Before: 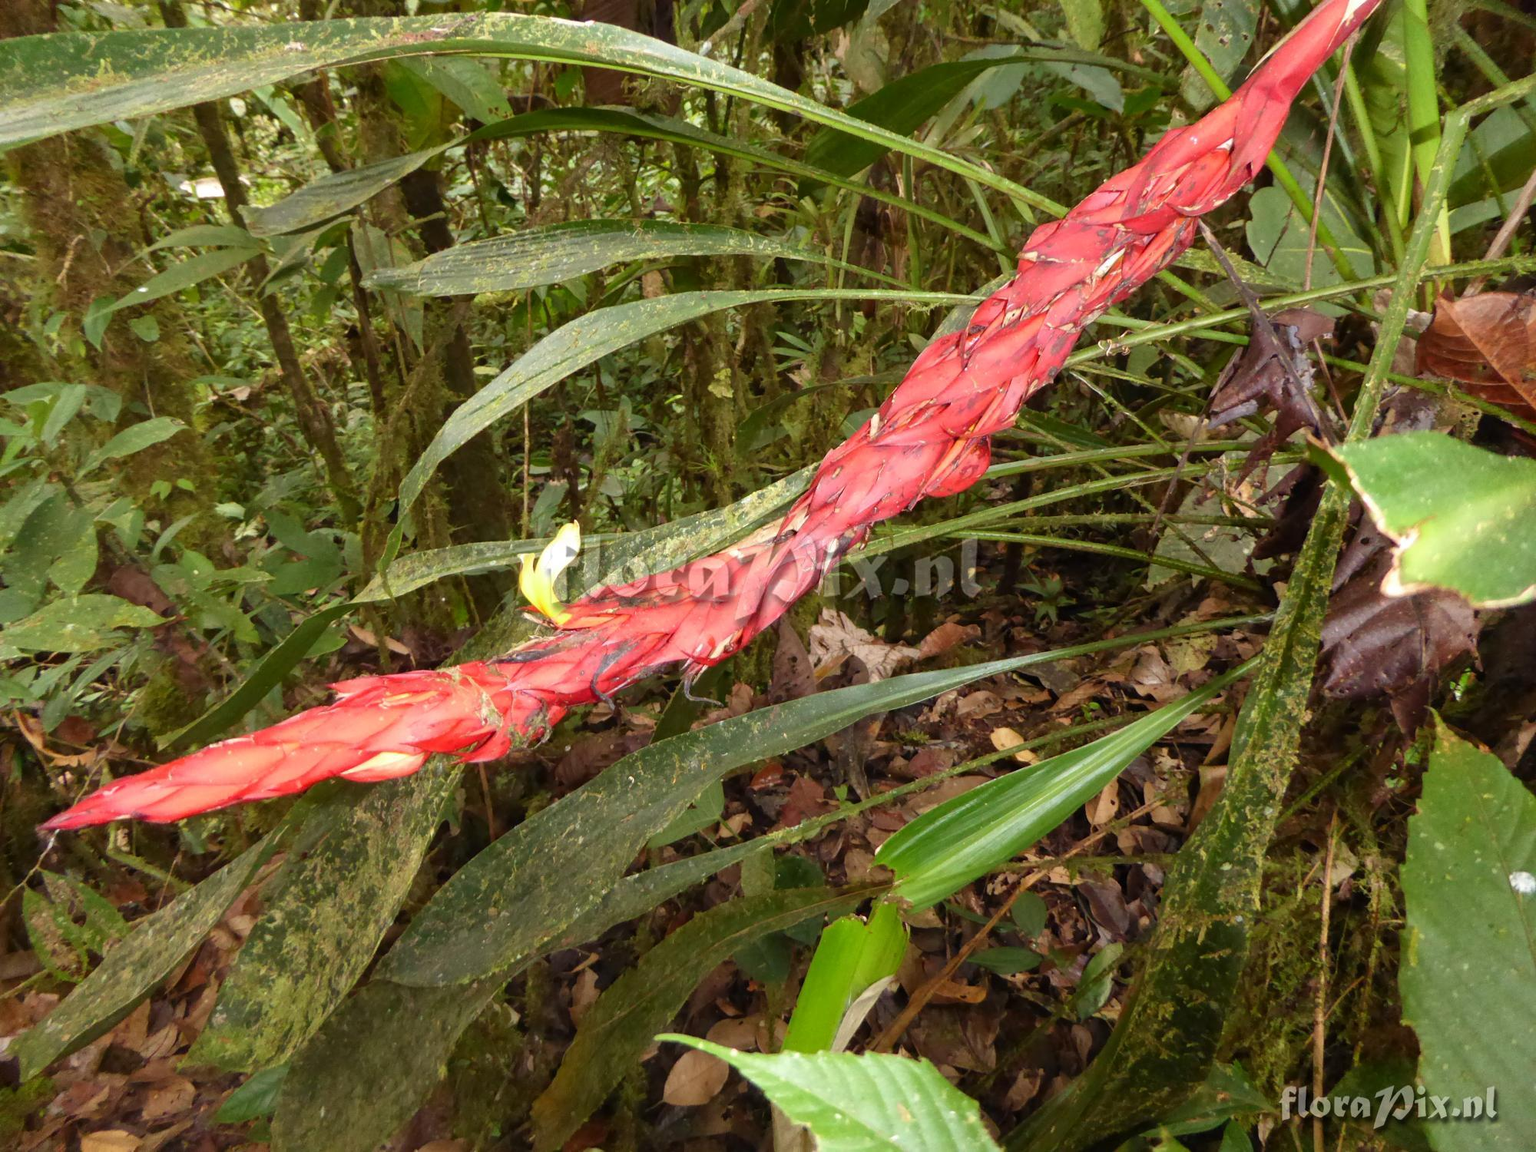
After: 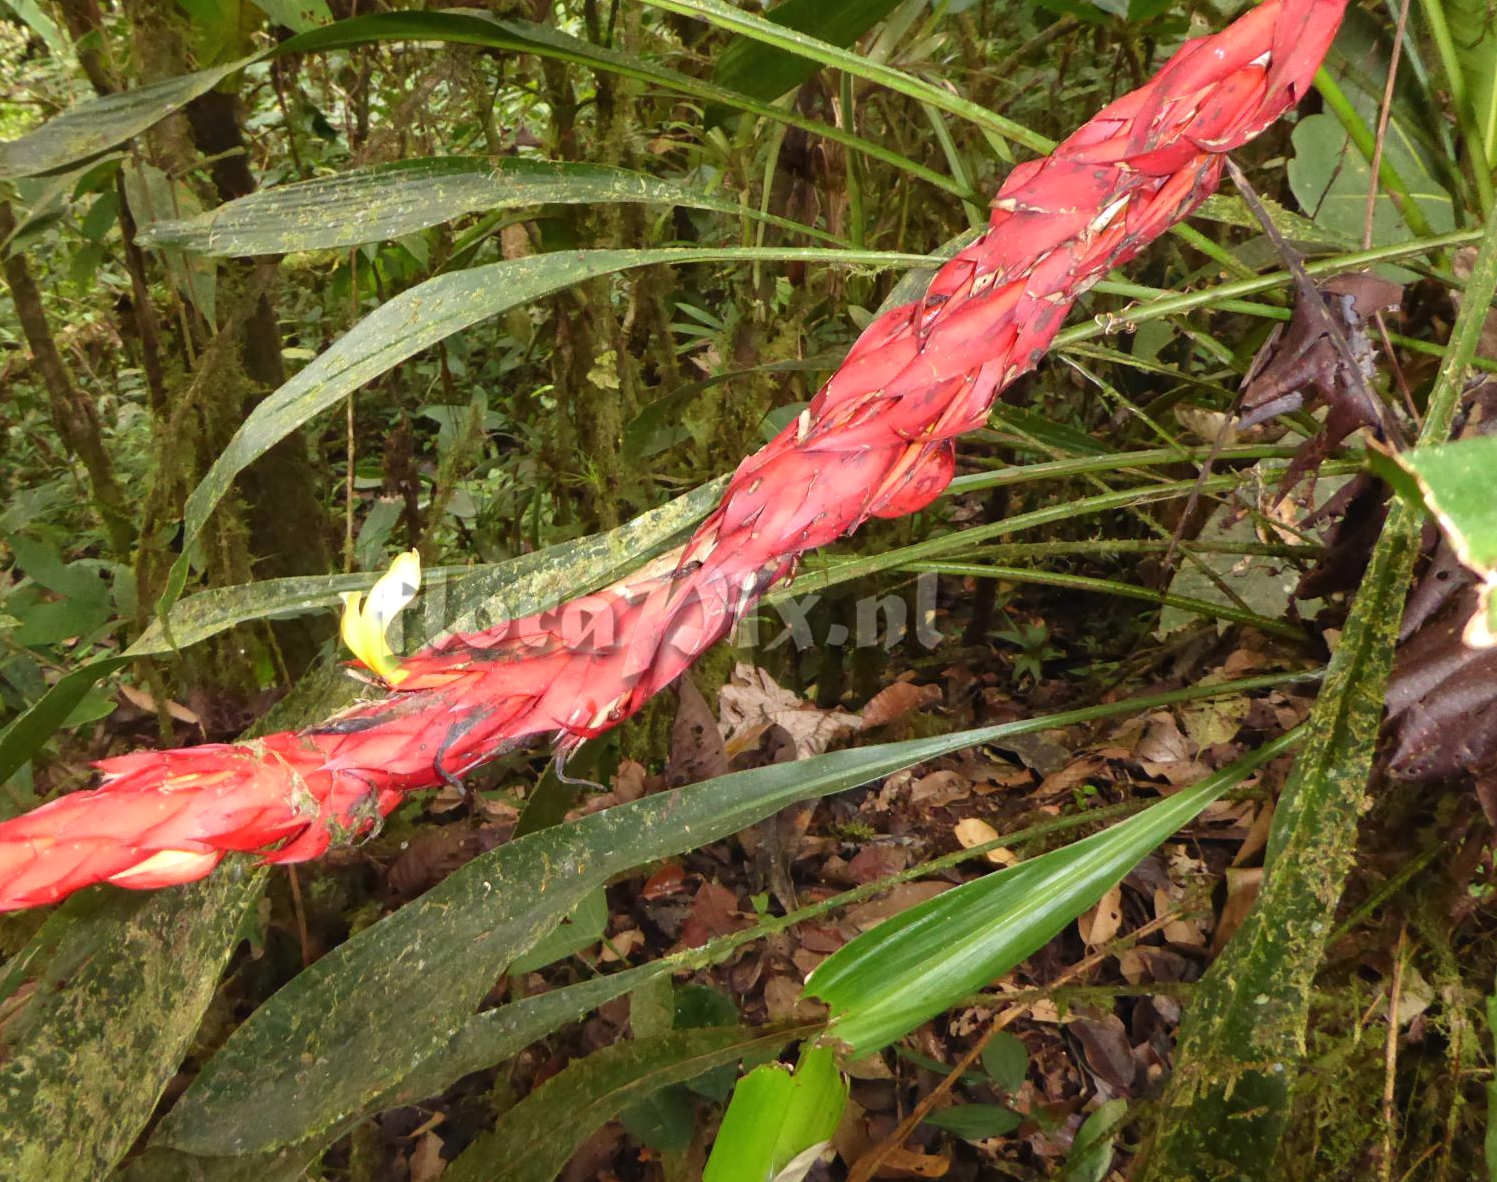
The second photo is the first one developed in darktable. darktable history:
crop: left 16.768%, top 8.653%, right 8.362%, bottom 12.485%
exposure: black level correction -0.001, exposure 0.08 EV, compensate highlight preservation false
